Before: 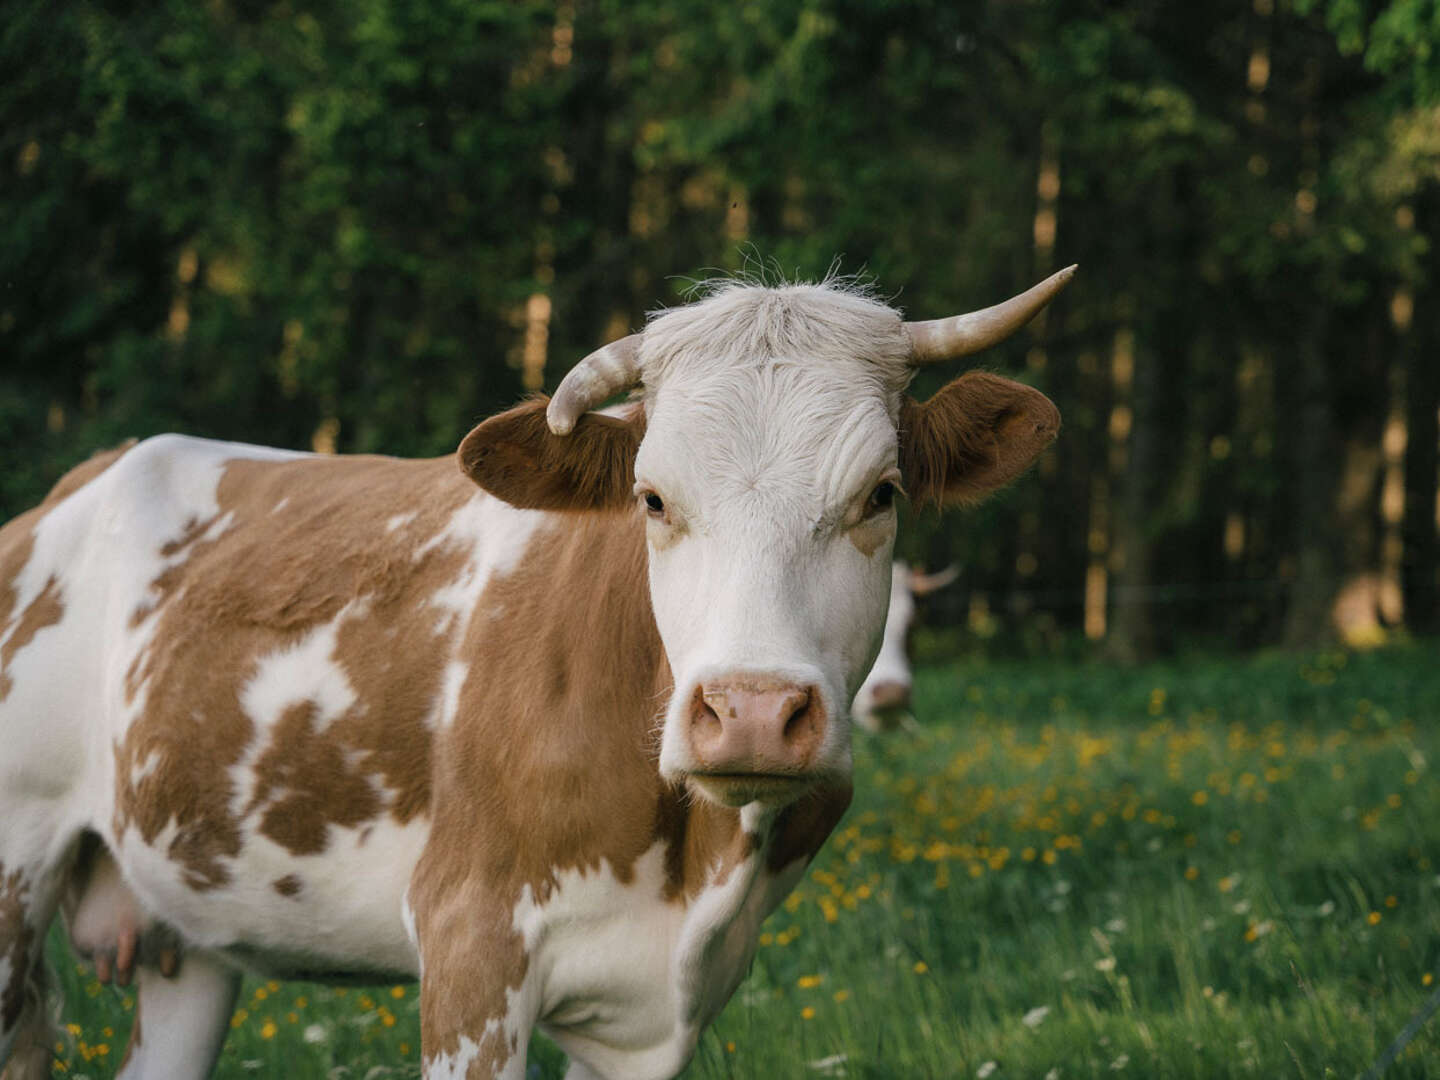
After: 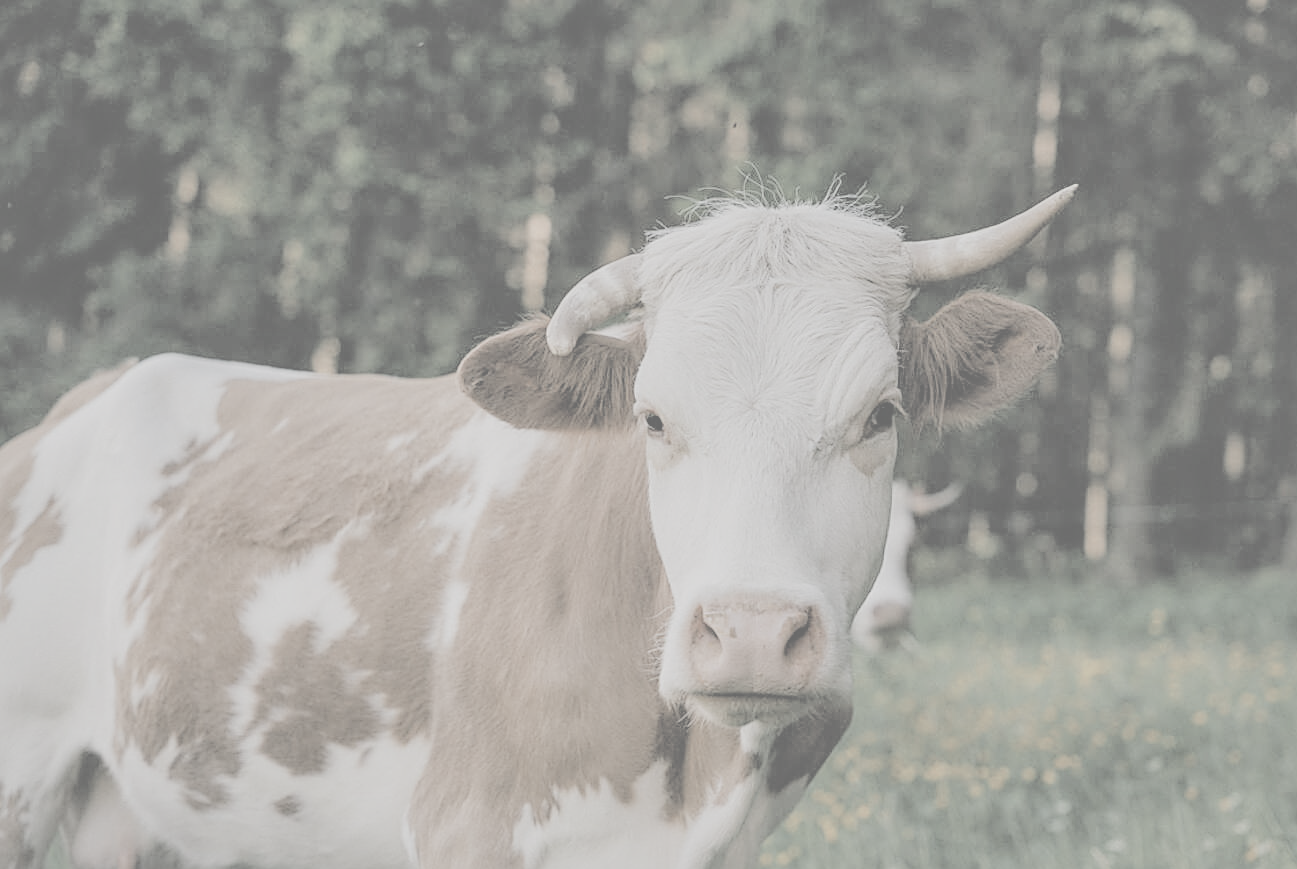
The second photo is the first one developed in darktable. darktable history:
crop: top 7.429%, right 9.878%, bottom 12.049%
tone equalizer: -8 EV 0.245 EV, -7 EV 0.4 EV, -6 EV 0.38 EV, -5 EV 0.226 EV, -3 EV -0.251 EV, -2 EV -0.419 EV, -1 EV -0.409 EV, +0 EV -0.266 EV, edges refinement/feathering 500, mask exposure compensation -1.57 EV, preserve details no
contrast brightness saturation: contrast -0.302, brightness 0.746, saturation -0.795
filmic rgb: black relative exposure -7.65 EV, white relative exposure 4.56 EV, hardness 3.61
local contrast: mode bilateral grid, contrast 21, coarseness 50, detail 120%, midtone range 0.2
sharpen: on, module defaults
